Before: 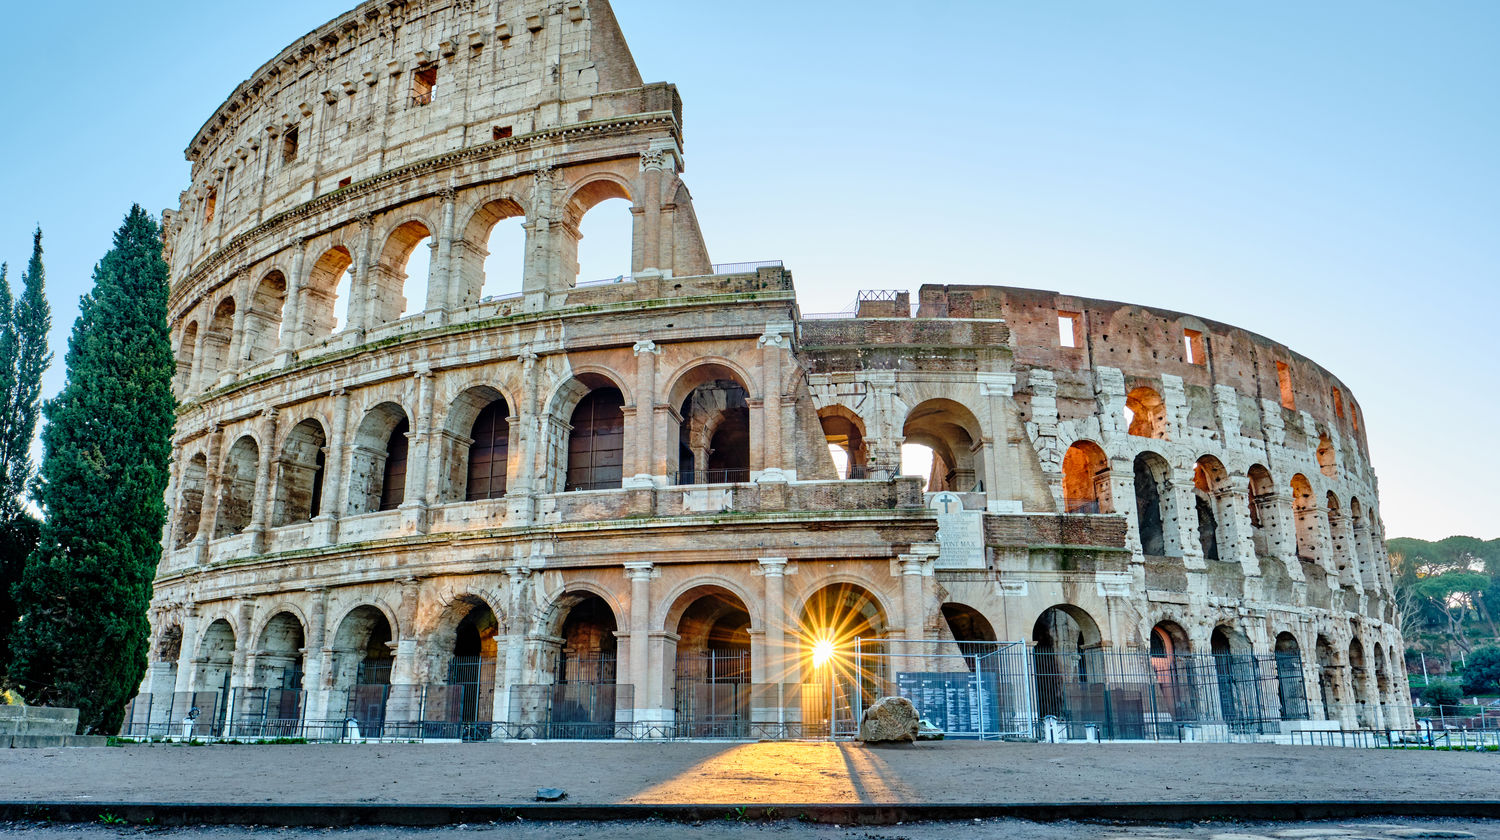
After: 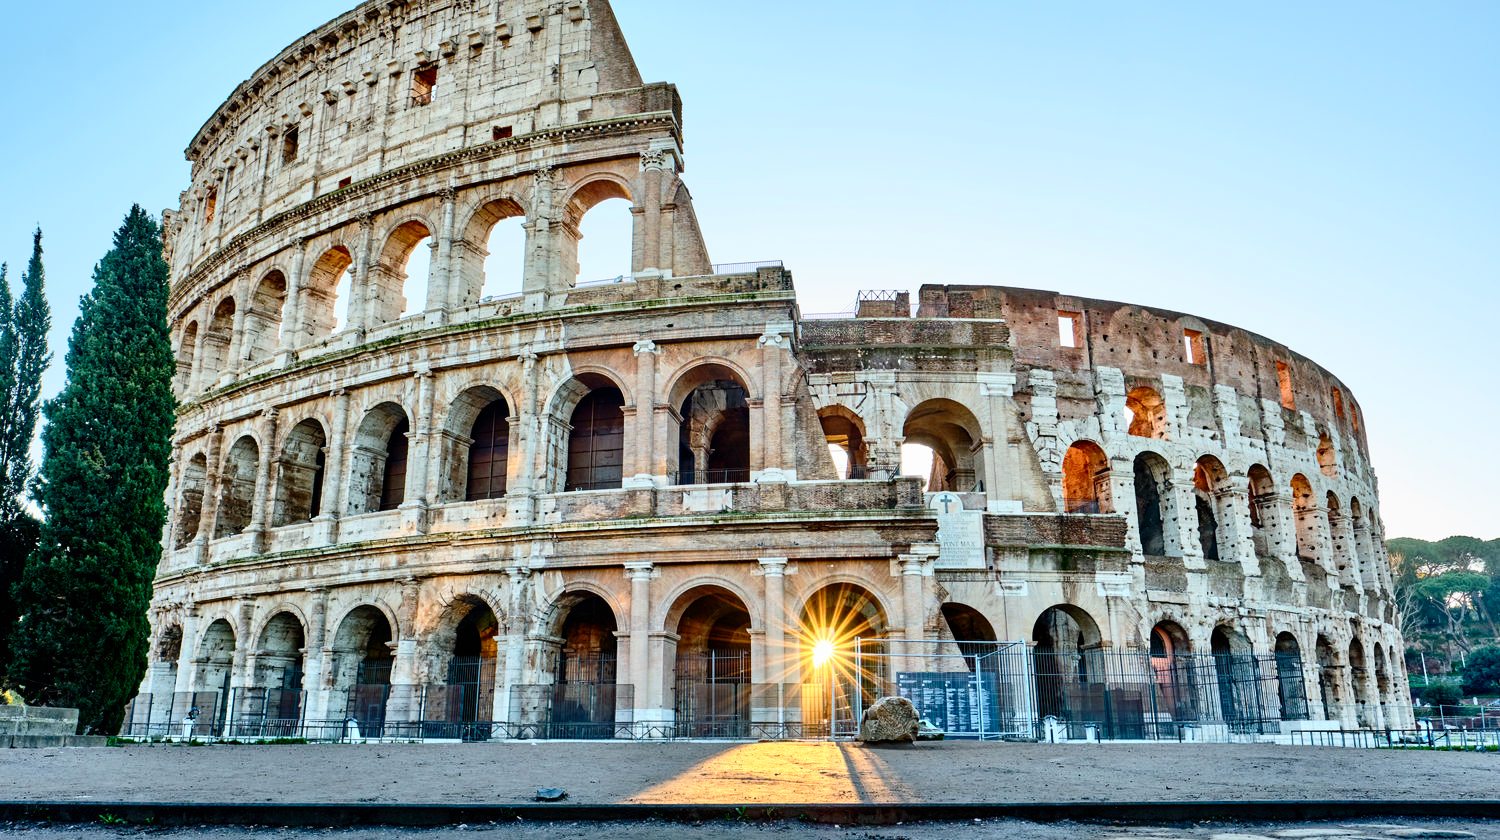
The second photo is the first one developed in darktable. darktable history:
contrast brightness saturation: contrast 0.217
